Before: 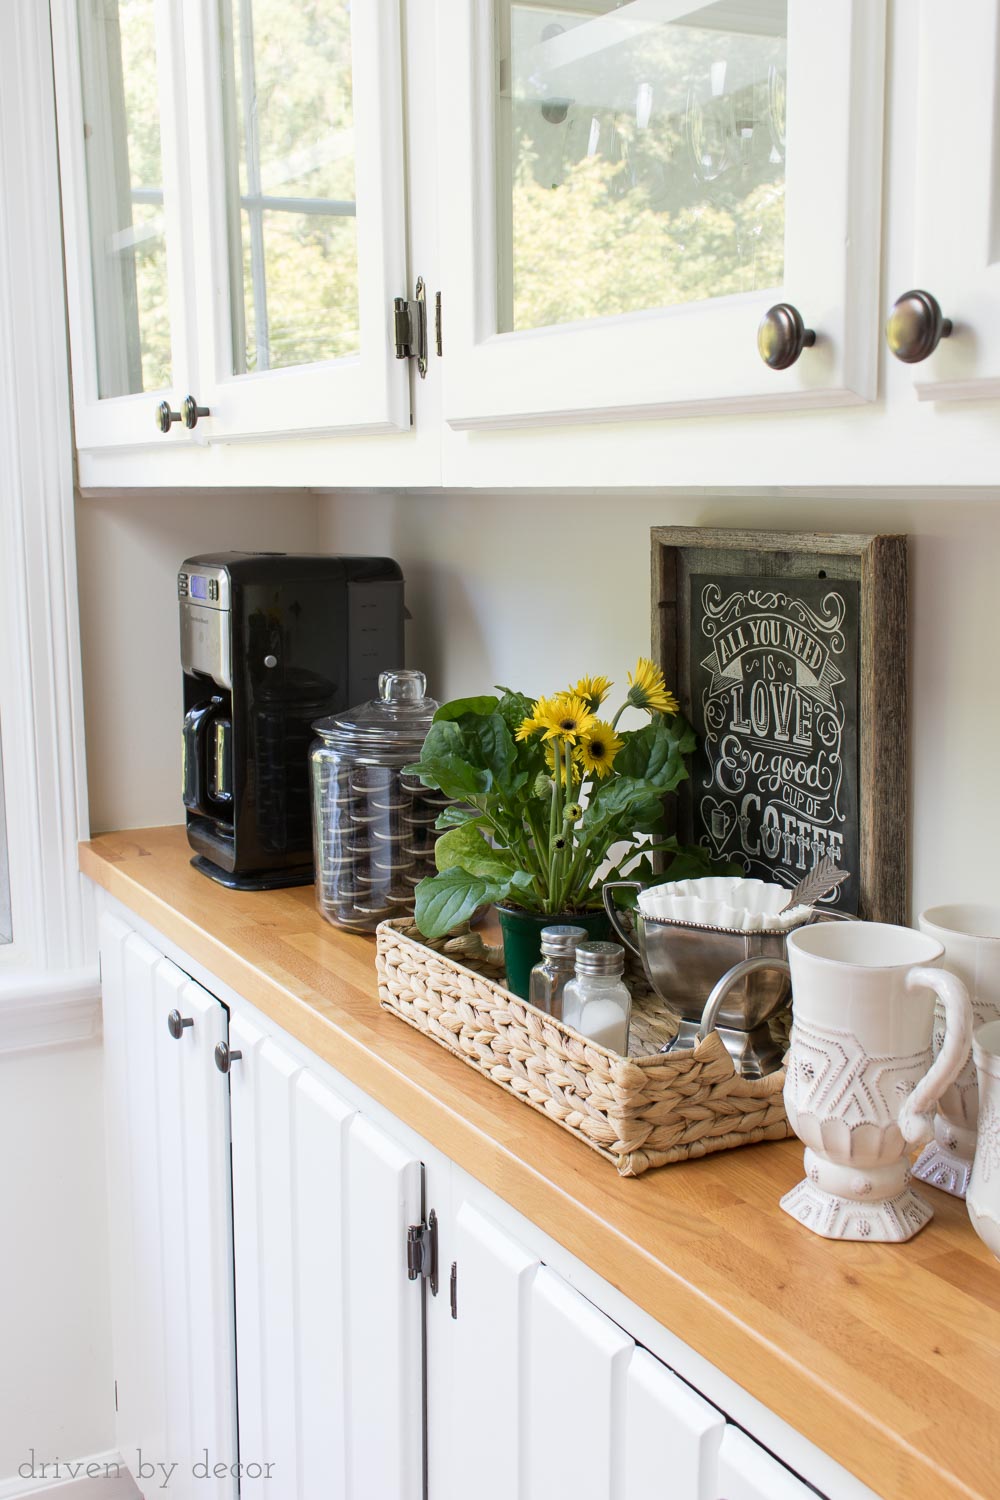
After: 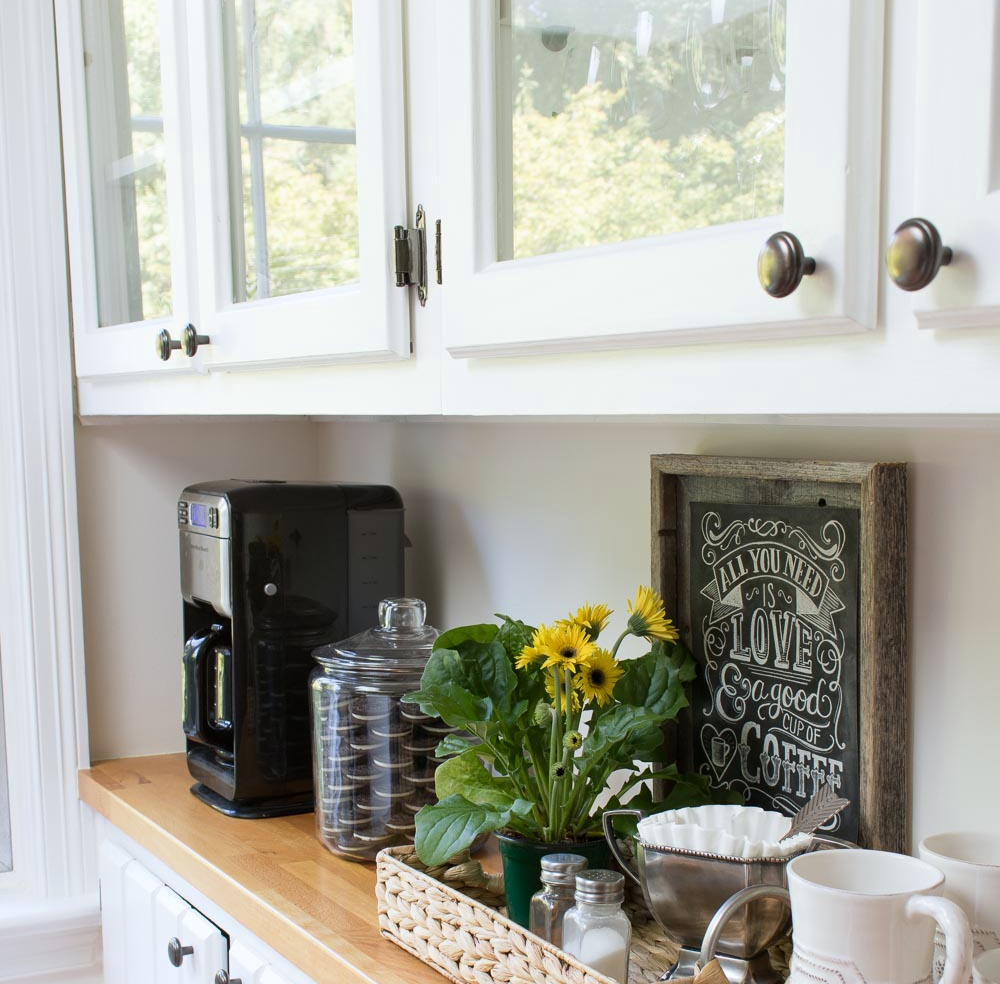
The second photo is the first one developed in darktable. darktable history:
white balance: red 0.988, blue 1.017
rotate and perspective: automatic cropping off
crop and rotate: top 4.848%, bottom 29.503%
